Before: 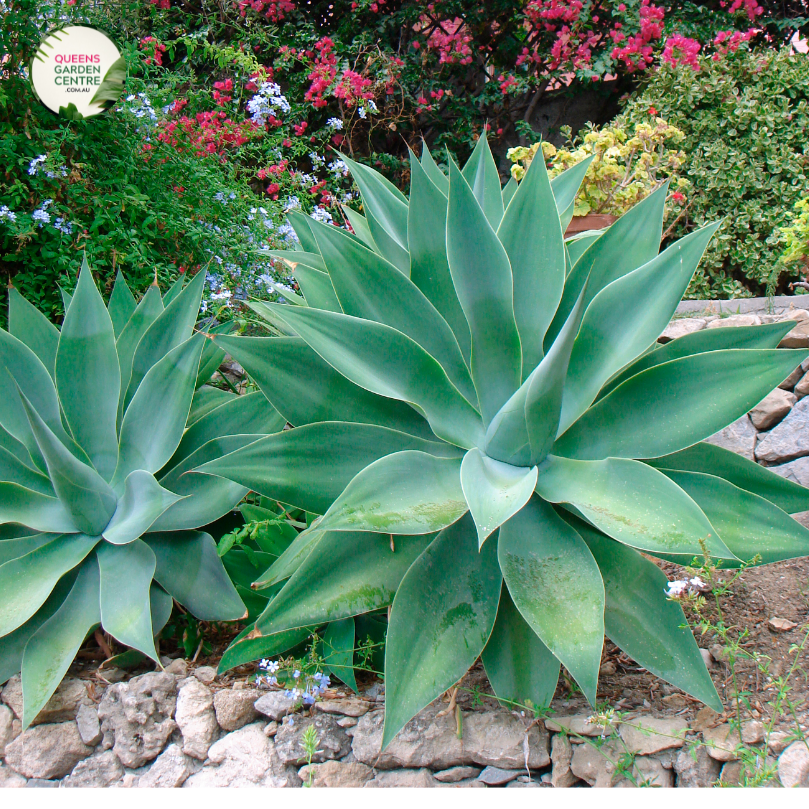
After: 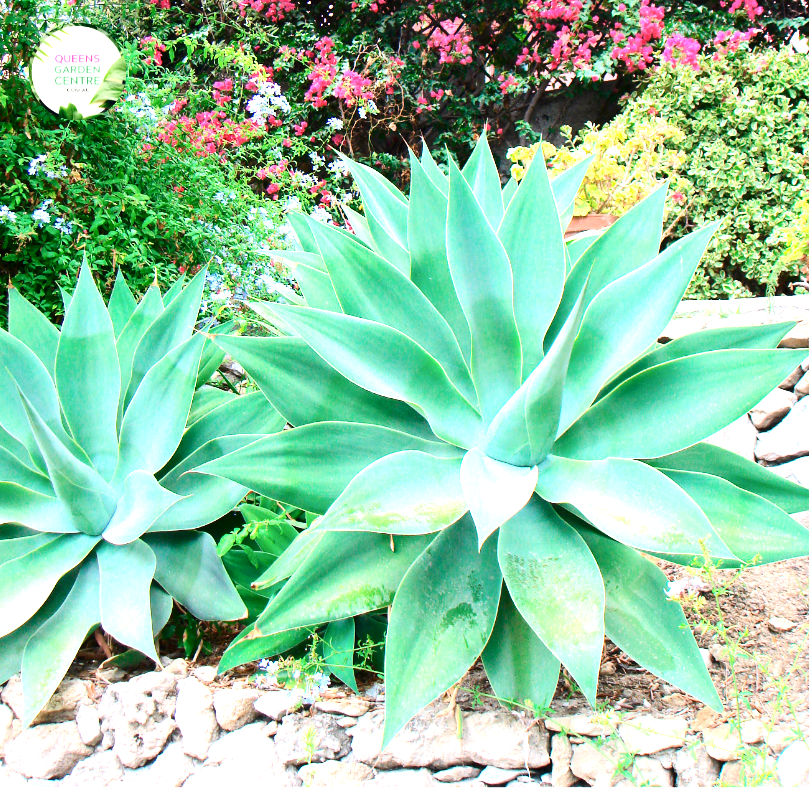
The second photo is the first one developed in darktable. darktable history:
exposure: exposure 1.5 EV, compensate highlight preservation false
contrast brightness saturation: contrast 0.22
